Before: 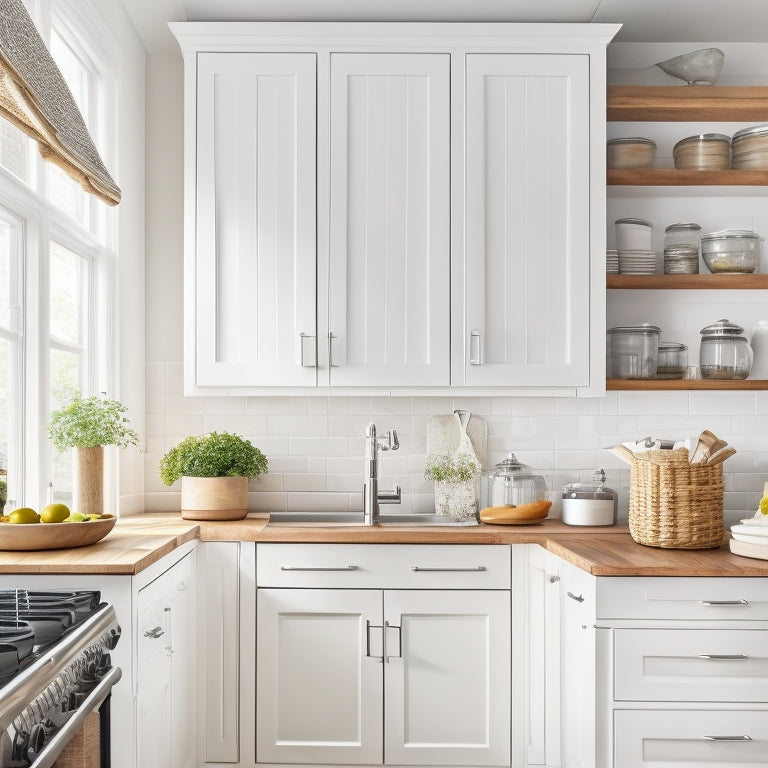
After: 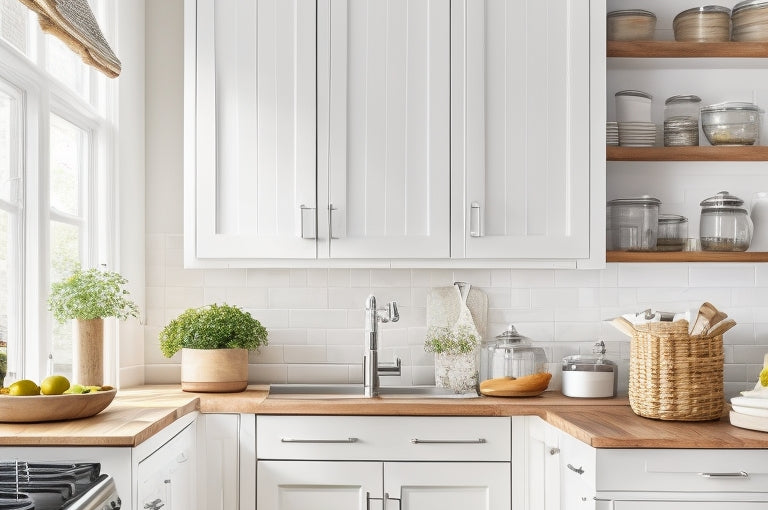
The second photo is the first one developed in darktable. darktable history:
crop: top 16.753%, bottom 16.741%
